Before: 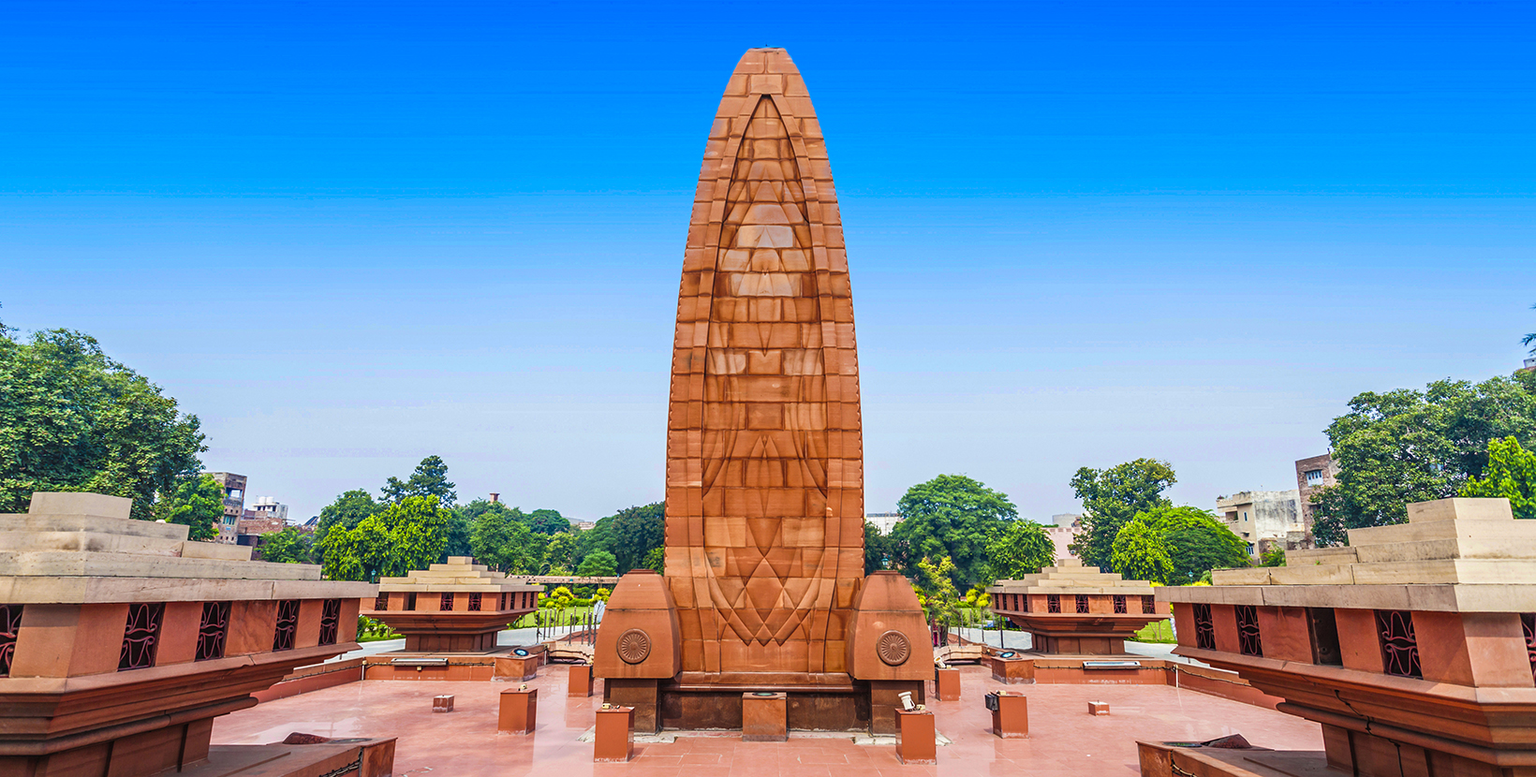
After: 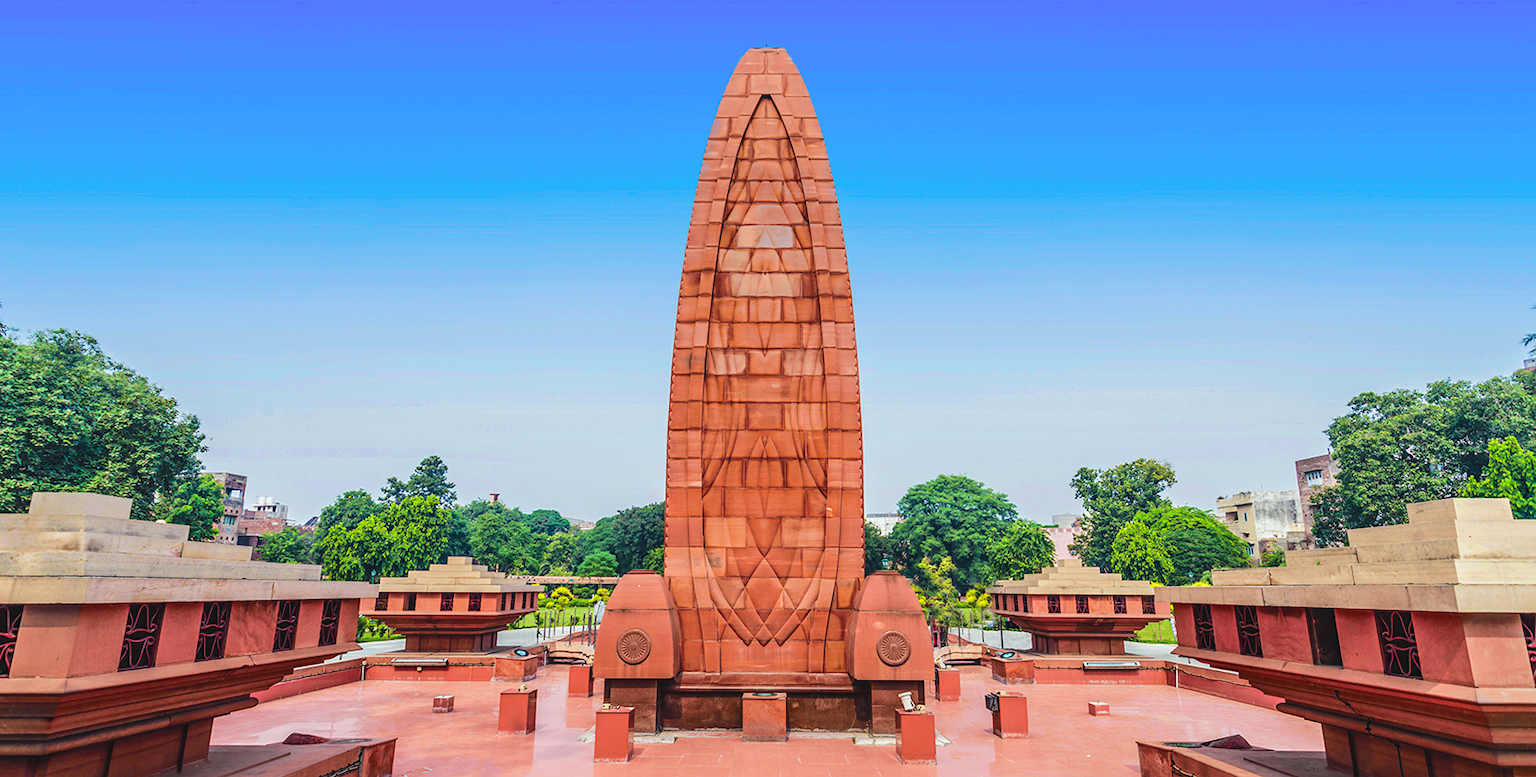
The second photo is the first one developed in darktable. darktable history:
exposure: black level correction -0.005, exposure 0.054 EV, compensate highlight preservation false
tone curve: curves: ch0 [(0, 0.003) (0.211, 0.174) (0.482, 0.519) (0.843, 0.821) (0.992, 0.971)]; ch1 [(0, 0) (0.276, 0.206) (0.393, 0.364) (0.482, 0.477) (0.506, 0.5) (0.523, 0.523) (0.572, 0.592) (0.635, 0.665) (0.695, 0.759) (1, 1)]; ch2 [(0, 0) (0.438, 0.456) (0.498, 0.497) (0.536, 0.527) (0.562, 0.584) (0.619, 0.602) (0.698, 0.698) (1, 1)], color space Lab, independent channels, preserve colors none
